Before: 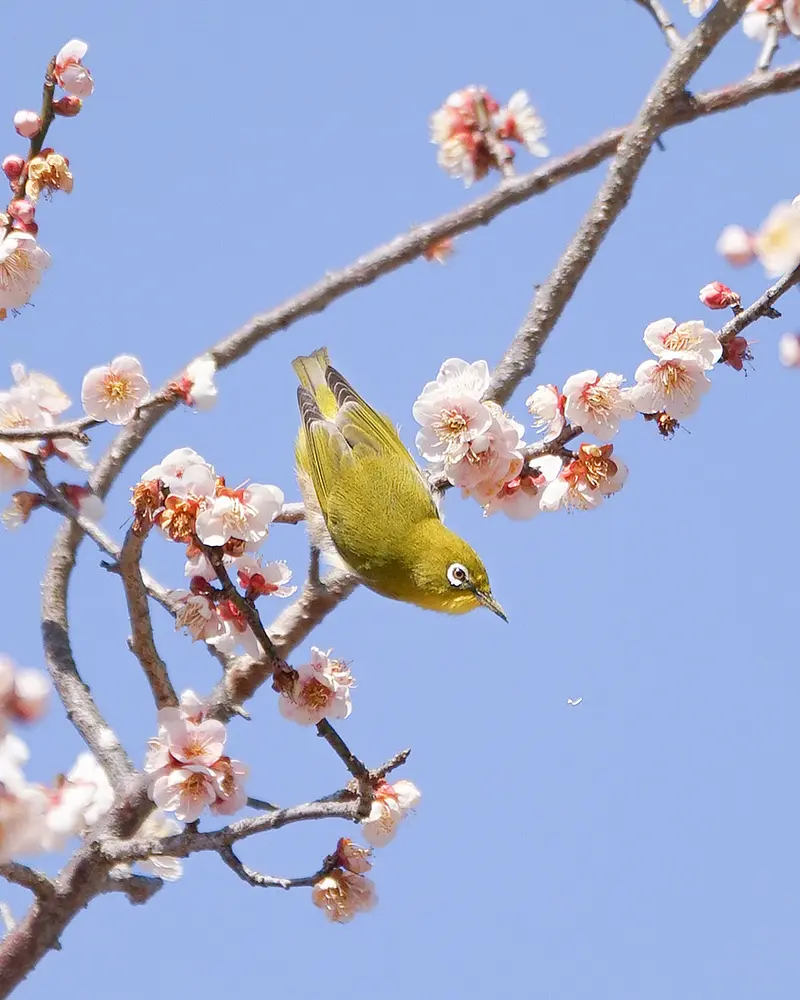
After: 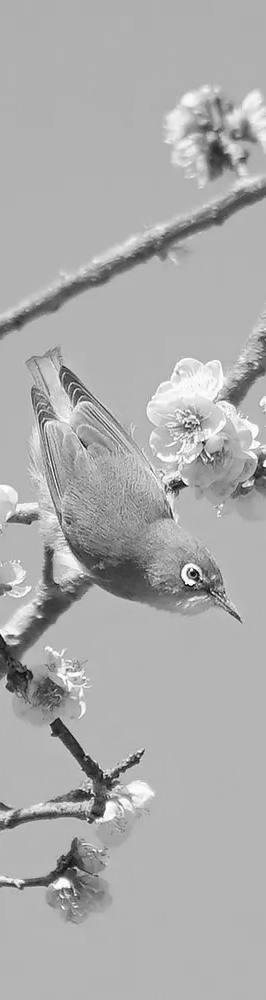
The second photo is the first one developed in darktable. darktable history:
monochrome: on, module defaults
crop: left 33.36%, right 33.36%
